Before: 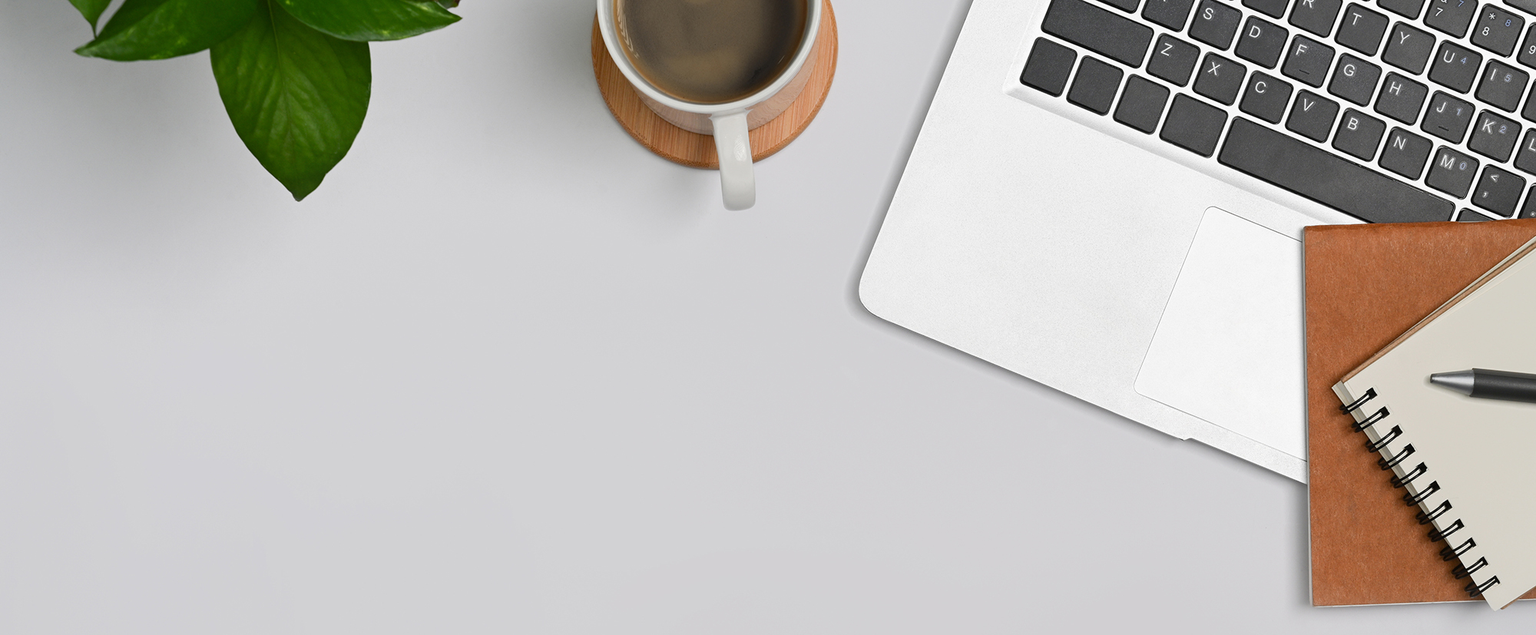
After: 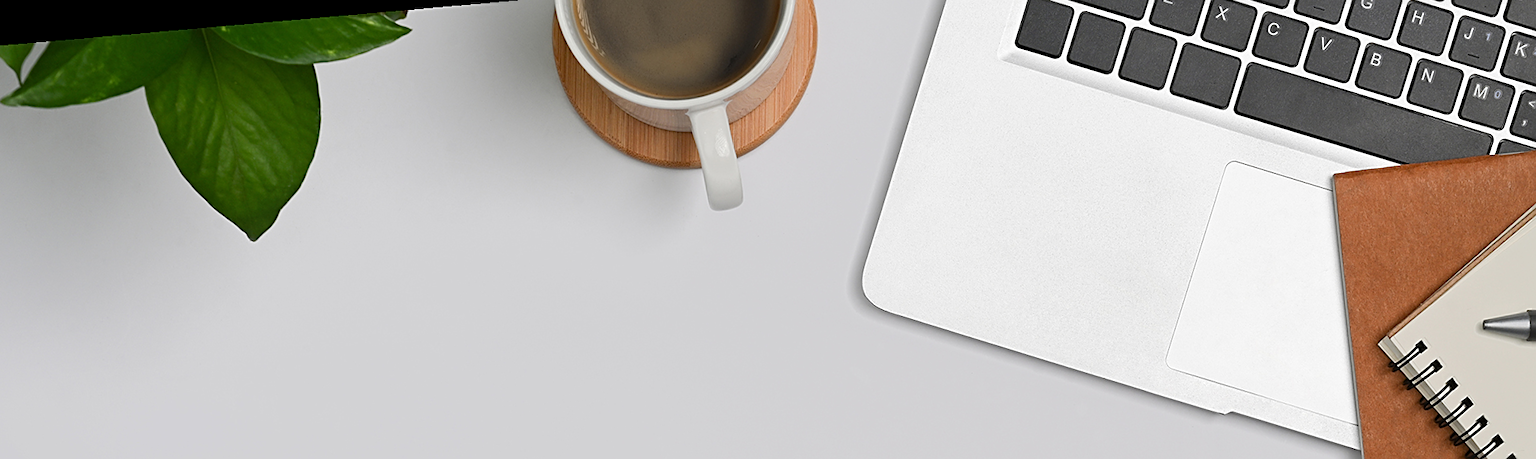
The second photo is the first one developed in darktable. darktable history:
rotate and perspective: rotation -5°, crop left 0.05, crop right 0.952, crop top 0.11, crop bottom 0.89
crop: bottom 28.576%
sharpen: on, module defaults
